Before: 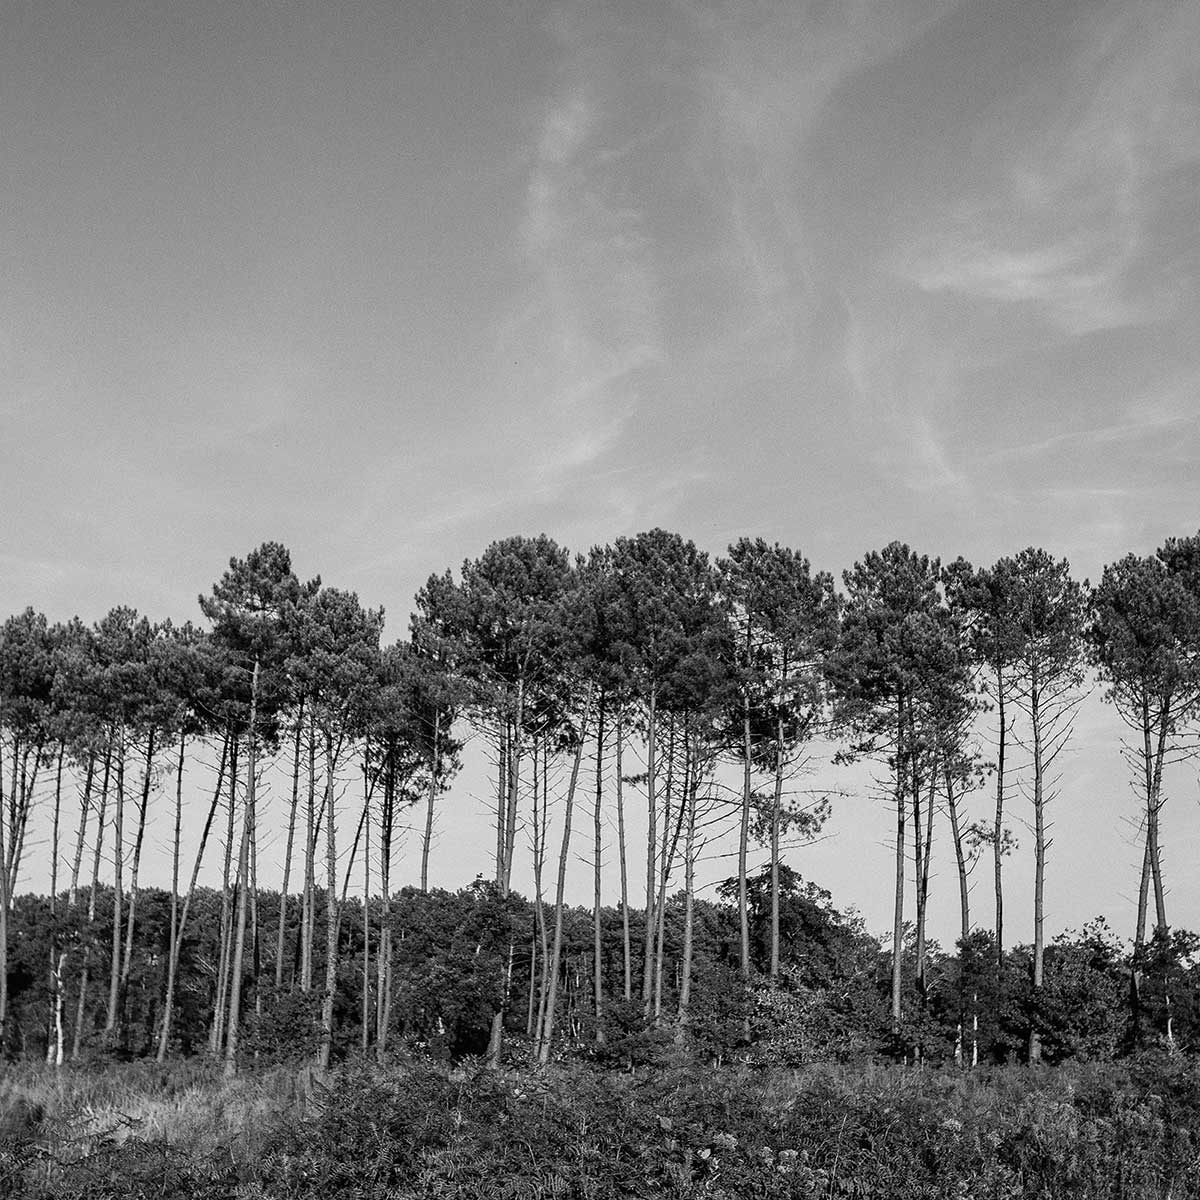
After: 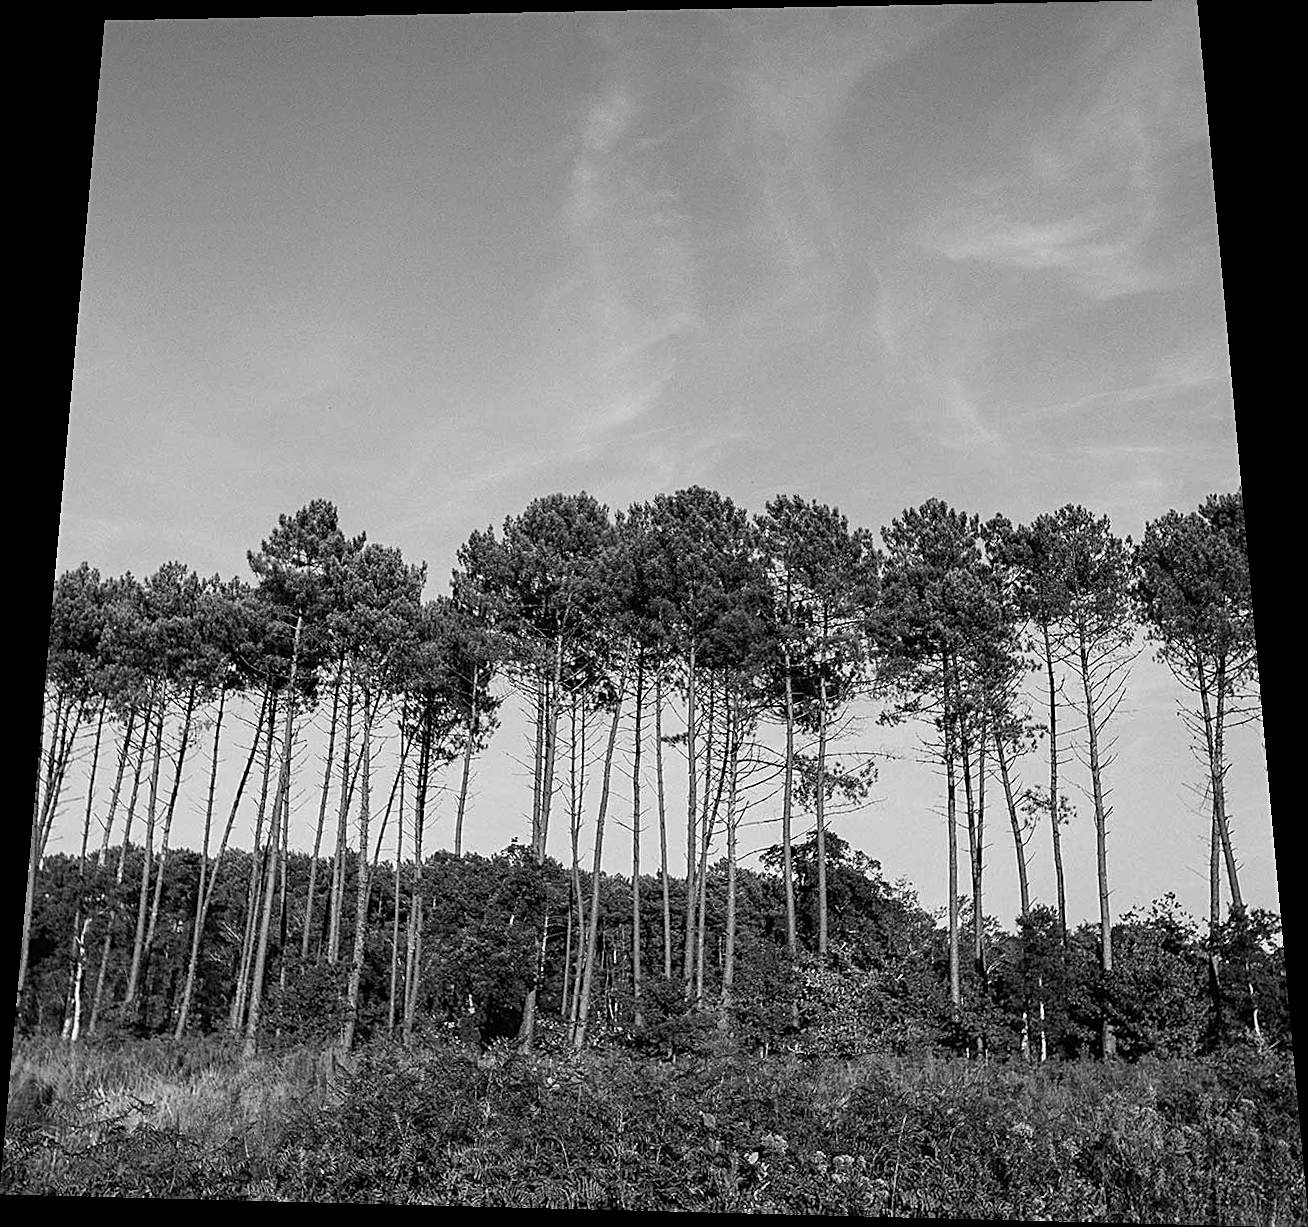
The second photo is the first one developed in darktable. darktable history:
rotate and perspective: rotation 0.128°, lens shift (vertical) -0.181, lens shift (horizontal) -0.044, shear 0.001, automatic cropping off
sharpen: on, module defaults
